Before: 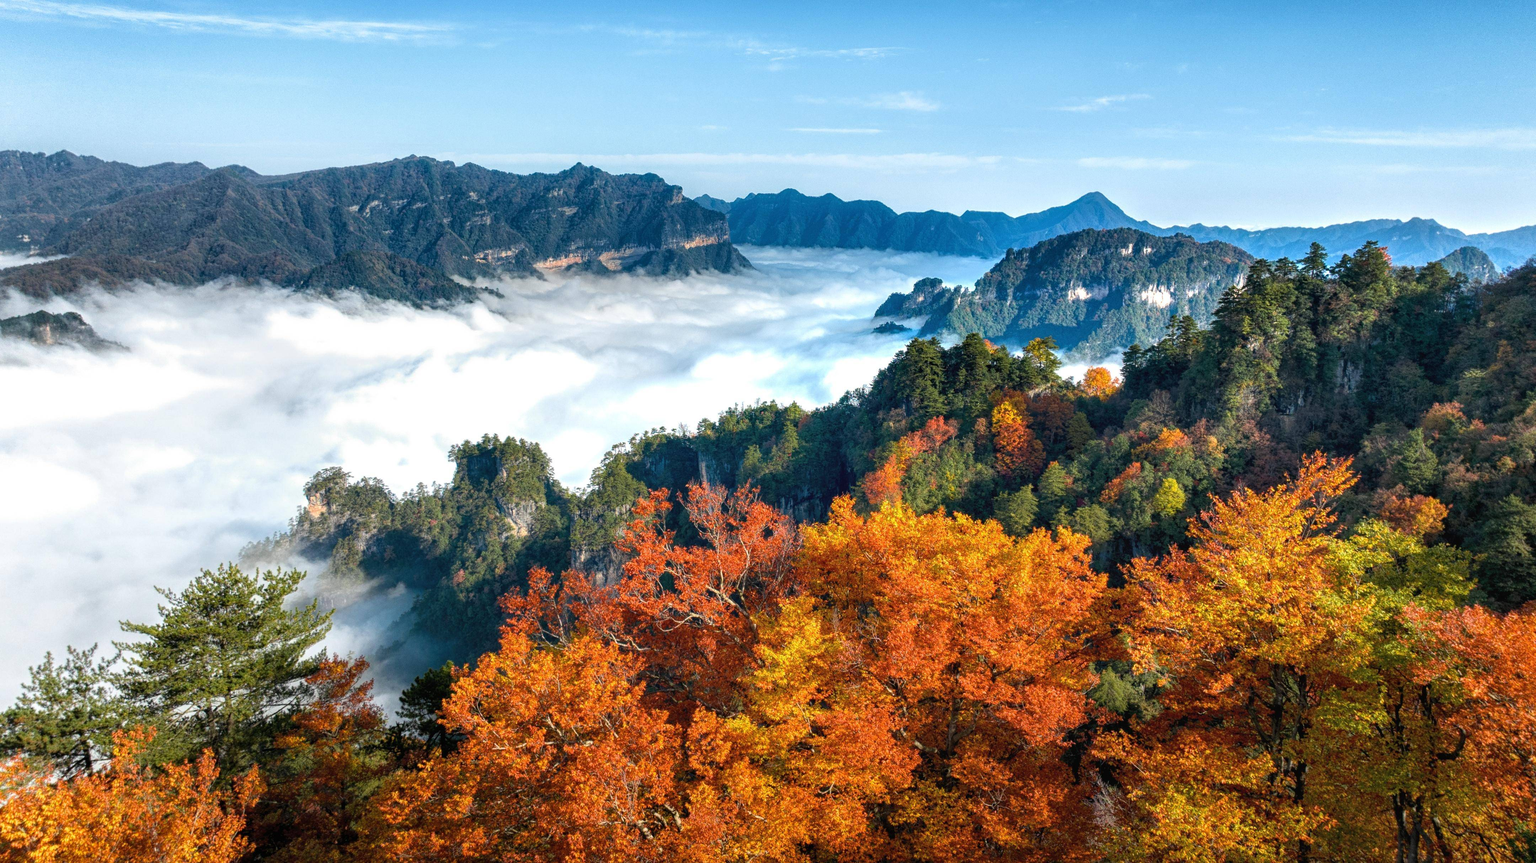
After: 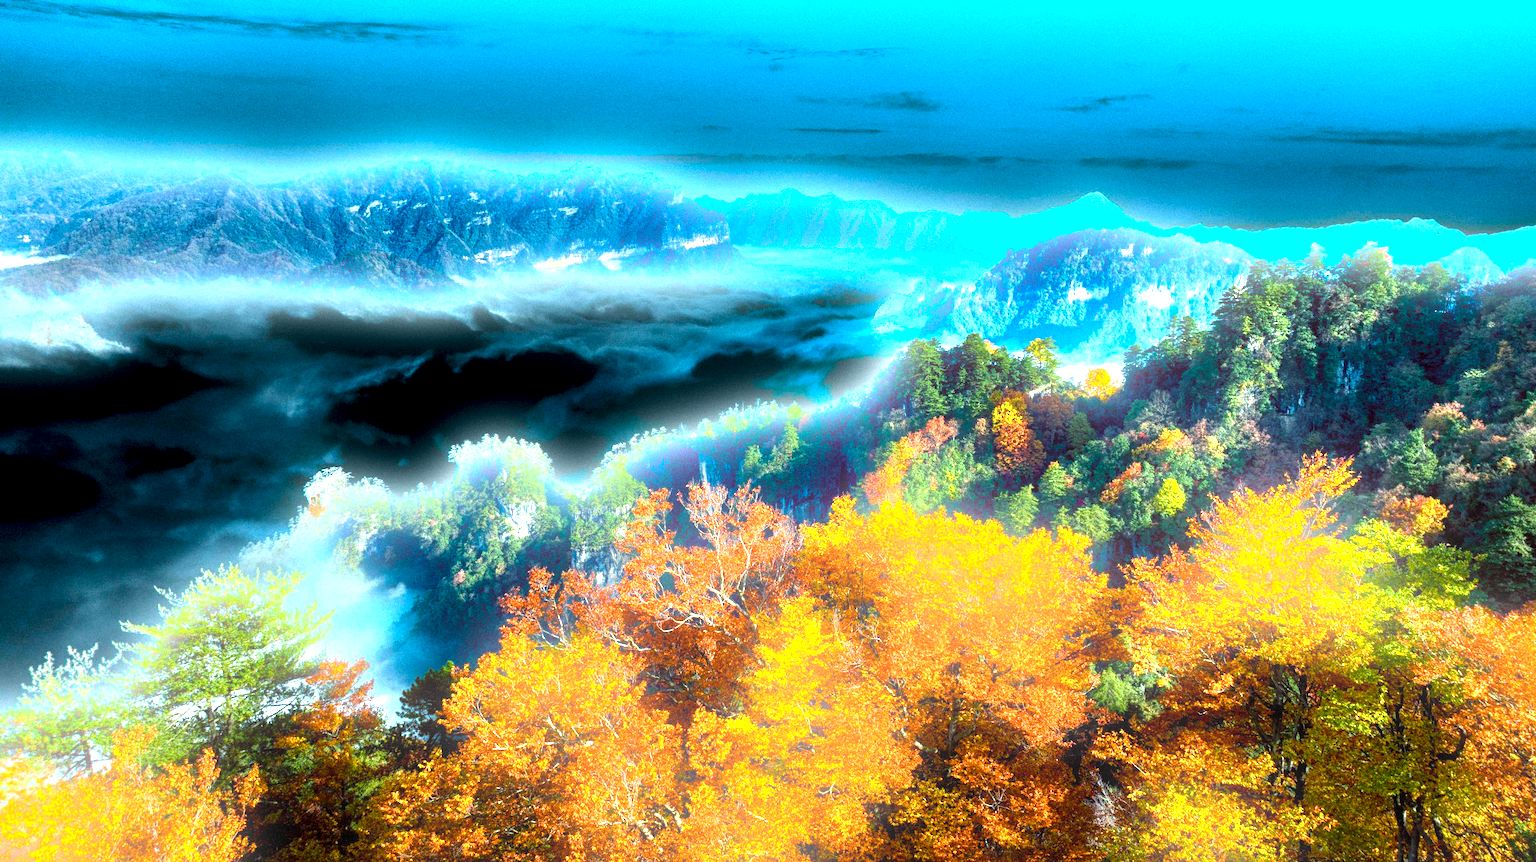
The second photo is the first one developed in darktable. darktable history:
exposure: black level correction 0, exposure 1 EV, compensate exposure bias true, compensate highlight preservation false
bloom: on, module defaults
color balance rgb: shadows lift › luminance -7.7%, shadows lift › chroma 2.13%, shadows lift › hue 200.79°, power › luminance -7.77%, power › chroma 2.27%, power › hue 220.69°, highlights gain › luminance 15.15%, highlights gain › chroma 4%, highlights gain › hue 209.35°, global offset › luminance -0.21%, global offset › chroma 0.27%, perceptual saturation grading › global saturation 24.42%, perceptual saturation grading › highlights -24.42%, perceptual saturation grading › mid-tones 24.42%, perceptual saturation grading › shadows 40%, perceptual brilliance grading › global brilliance -5%, perceptual brilliance grading › highlights 24.42%, perceptual brilliance grading › mid-tones 7%, perceptual brilliance grading › shadows -5%
grain: mid-tones bias 0%
